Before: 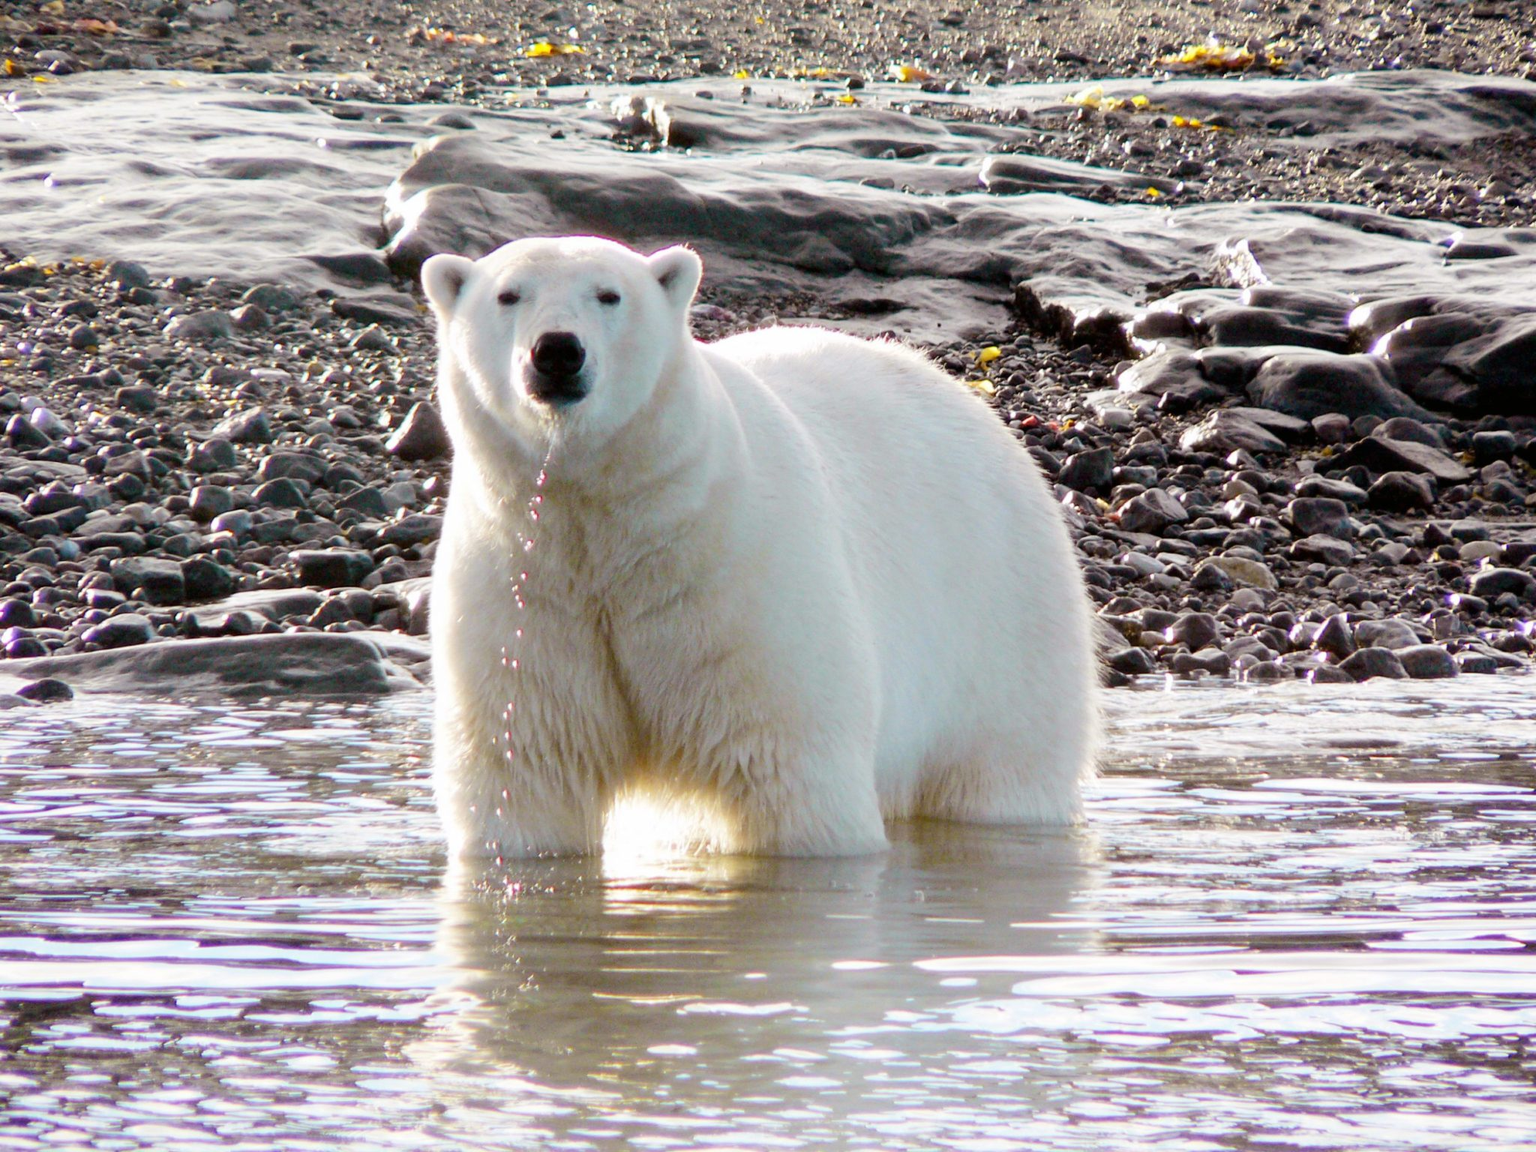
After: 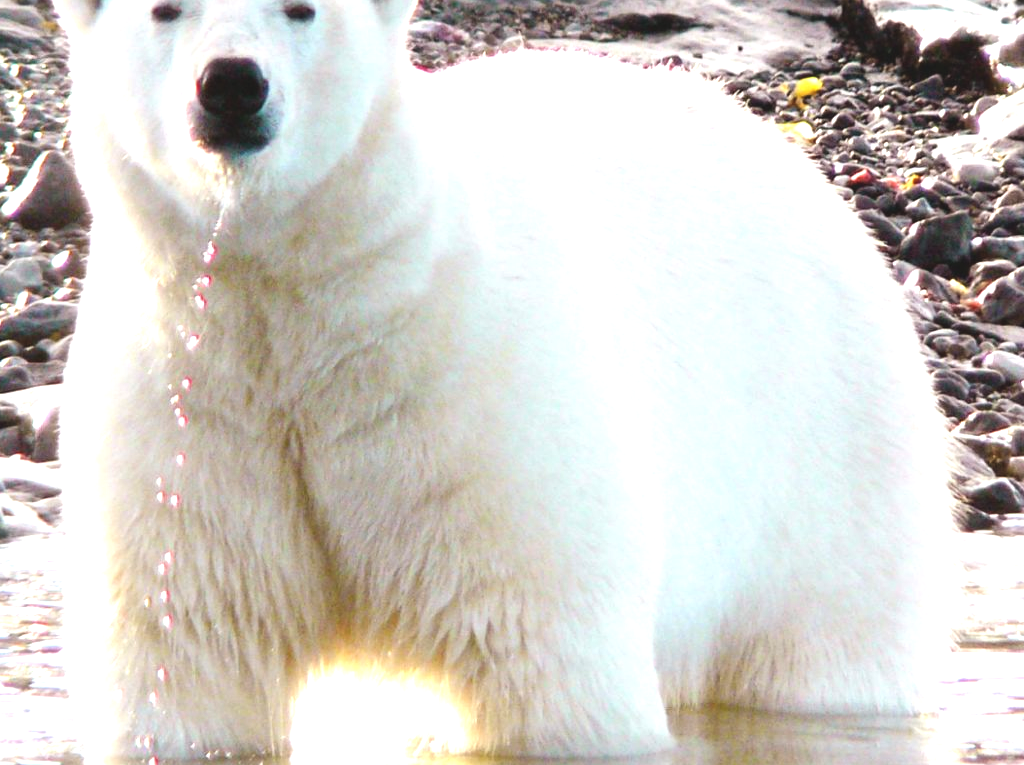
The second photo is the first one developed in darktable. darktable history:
crop: left 25.016%, top 25.073%, right 24.97%, bottom 25.089%
exposure: black level correction -0.005, exposure 1 EV, compensate highlight preservation false
